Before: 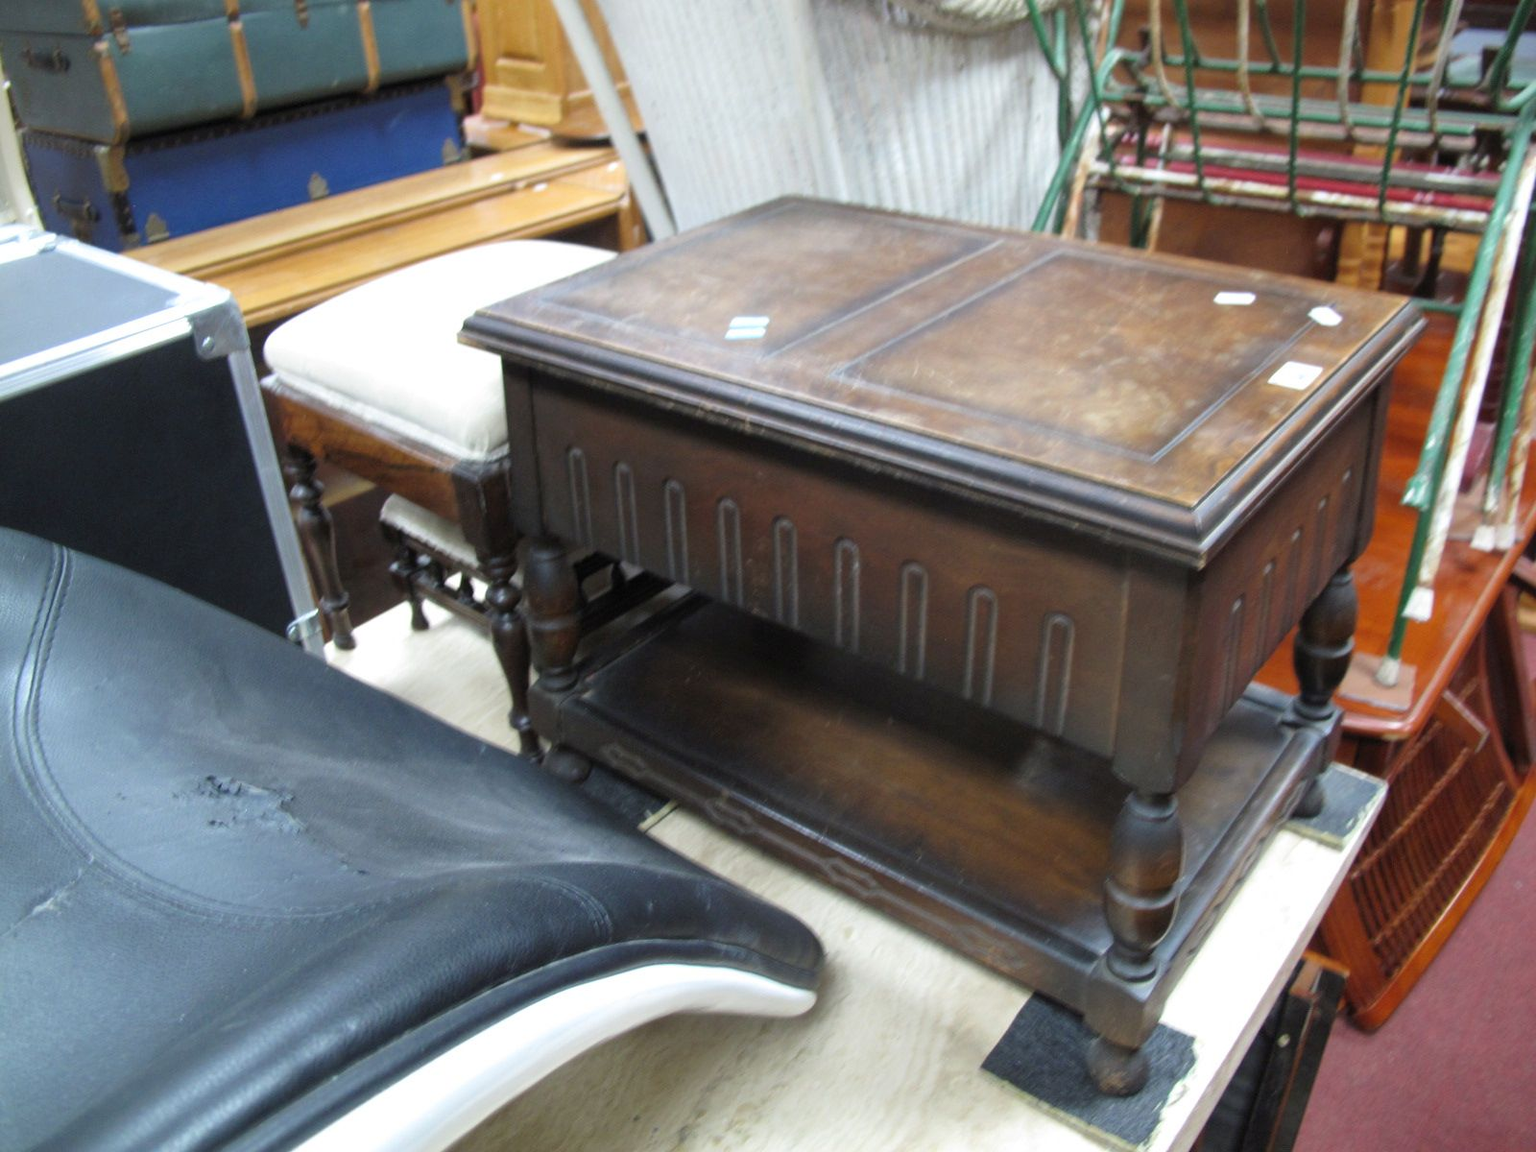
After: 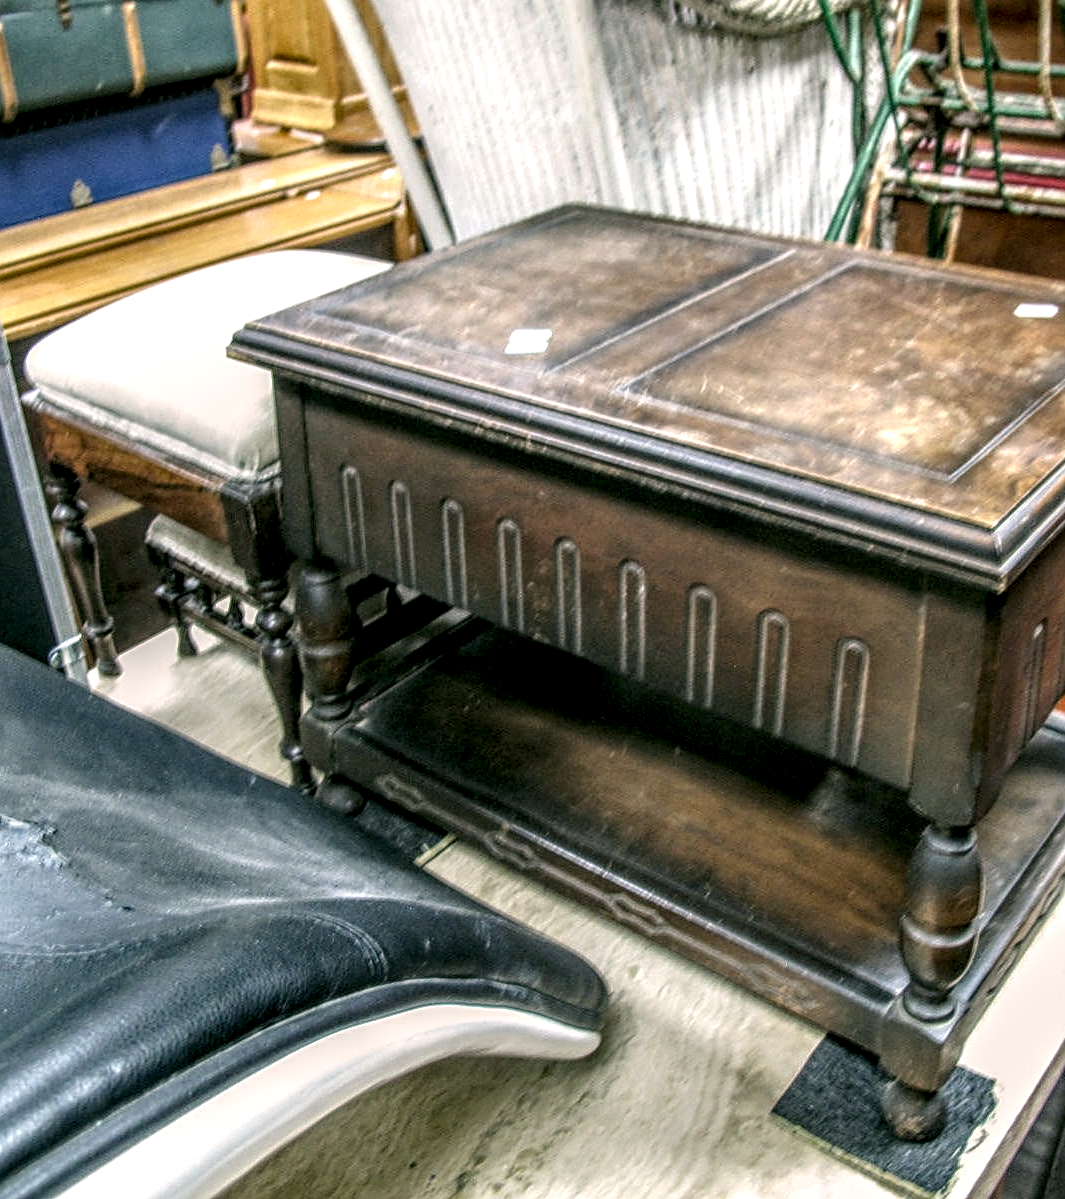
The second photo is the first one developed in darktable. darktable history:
sharpen: on, module defaults
local contrast: highlights 3%, shadows 7%, detail 299%, midtone range 0.296
color correction: highlights a* 4.34, highlights b* 4.94, shadows a* -7.77, shadows b* 4.83
crop and rotate: left 15.642%, right 17.743%
